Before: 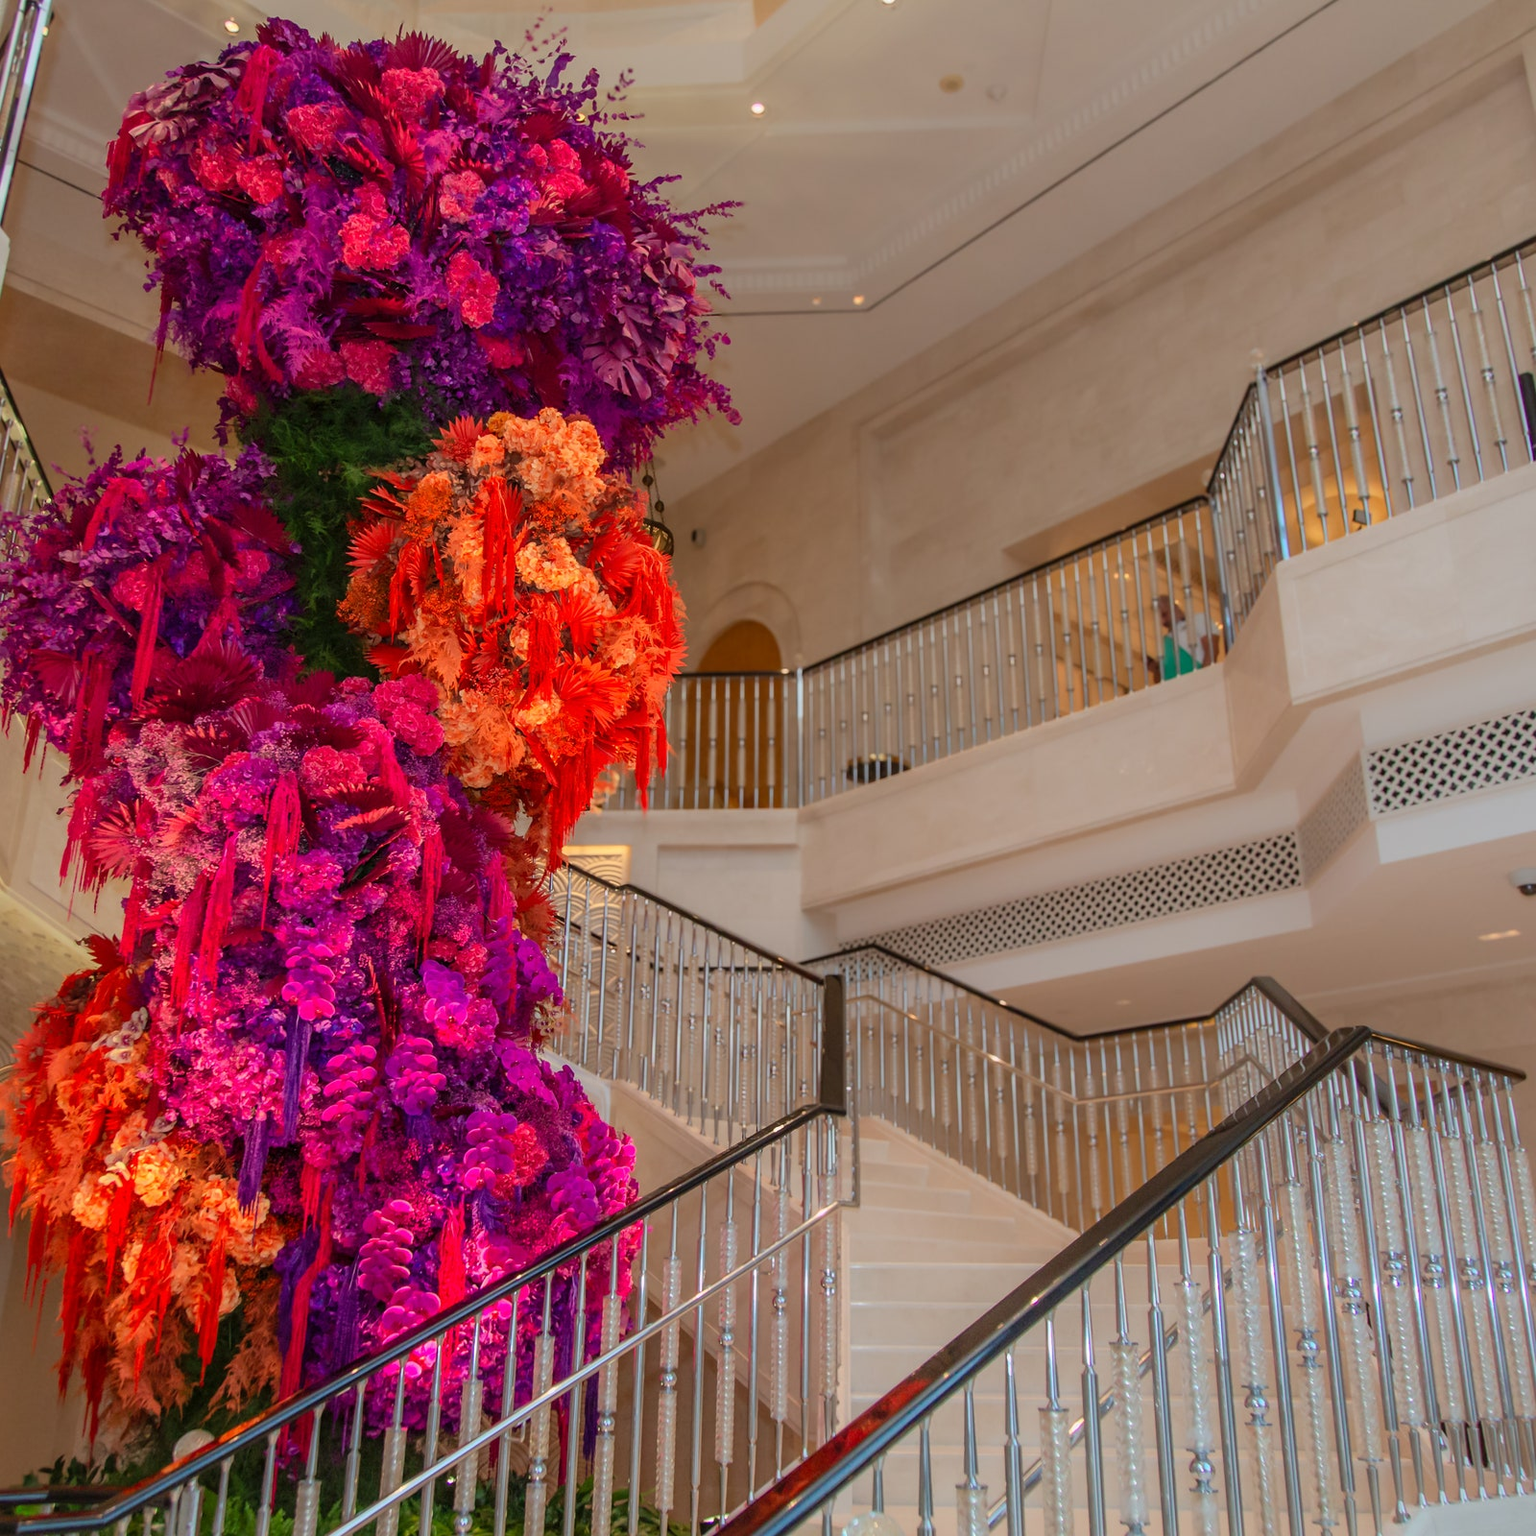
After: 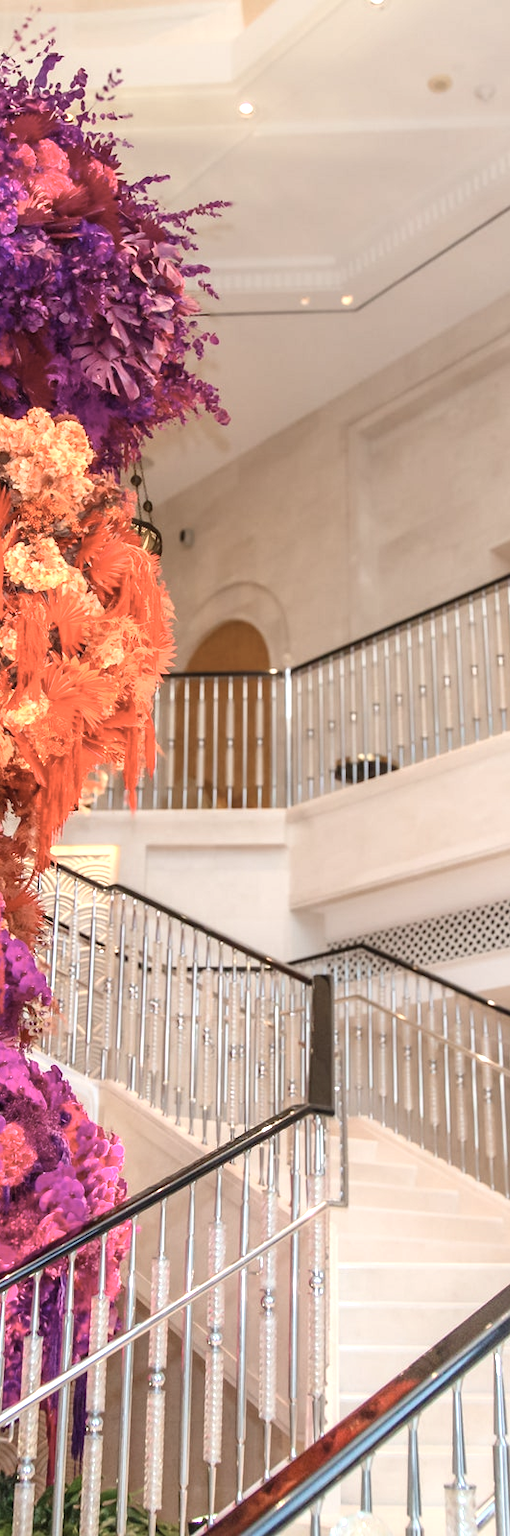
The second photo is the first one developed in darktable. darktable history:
contrast brightness saturation: contrast 0.1, saturation -0.36
exposure: black level correction 0, exposure 1.1 EV, compensate exposure bias true, compensate highlight preservation false
crop: left 33.36%, right 33.36%
